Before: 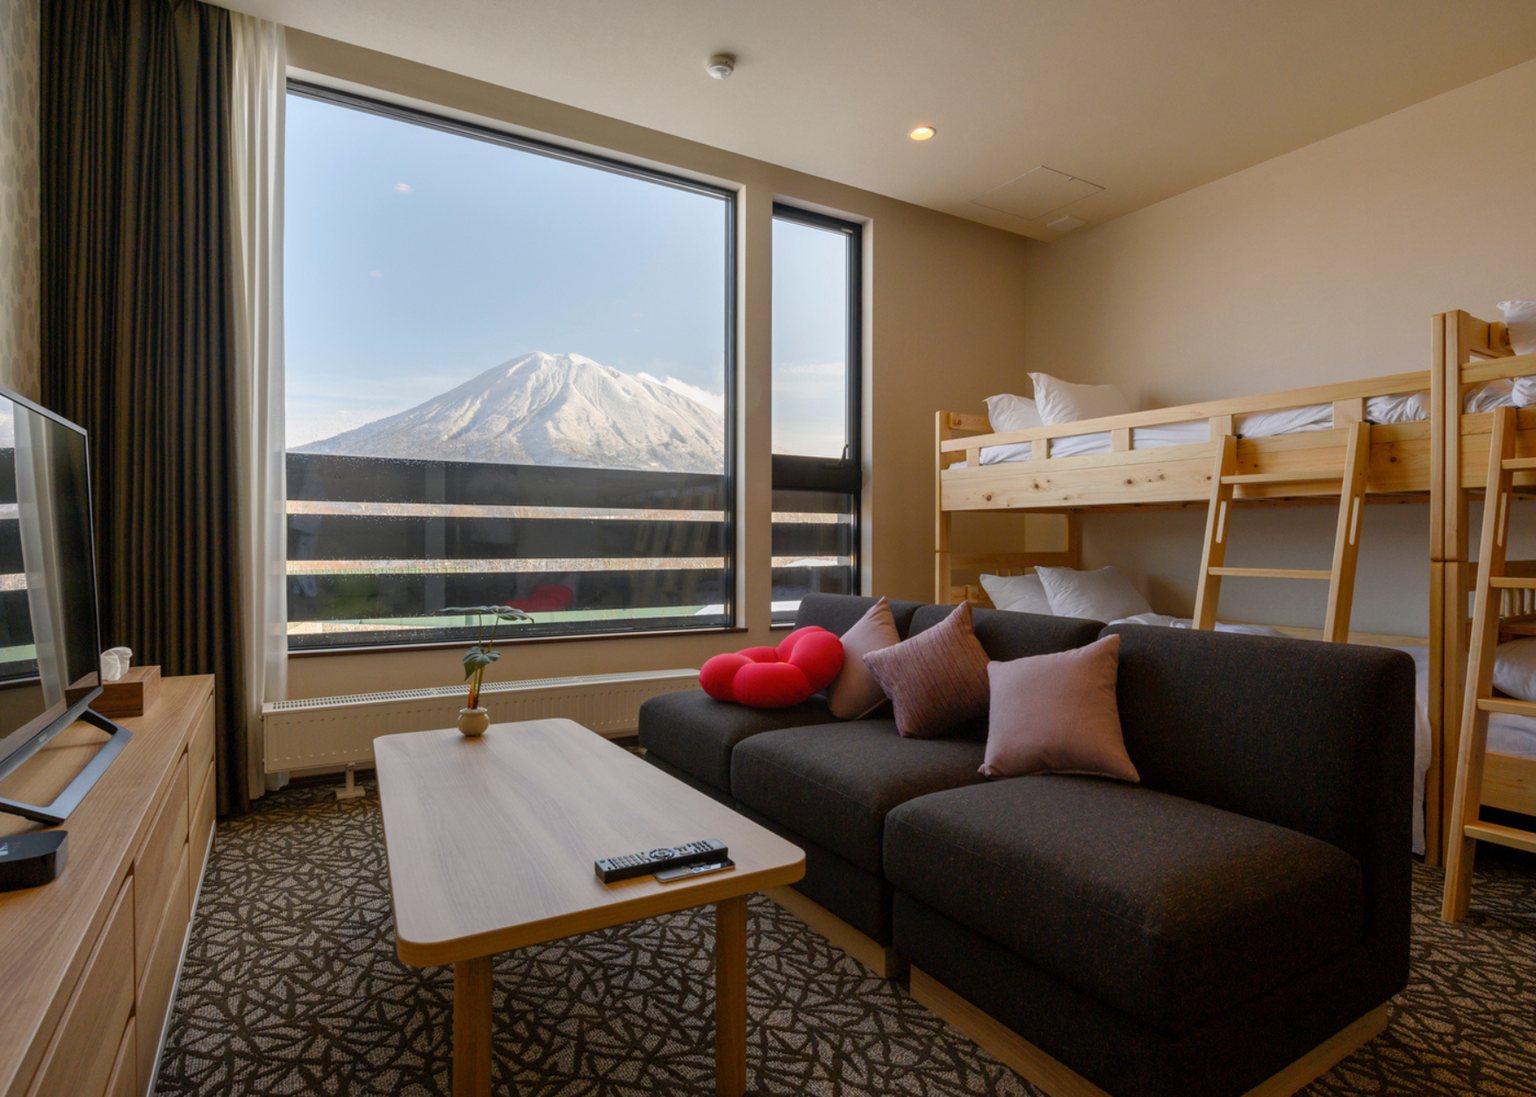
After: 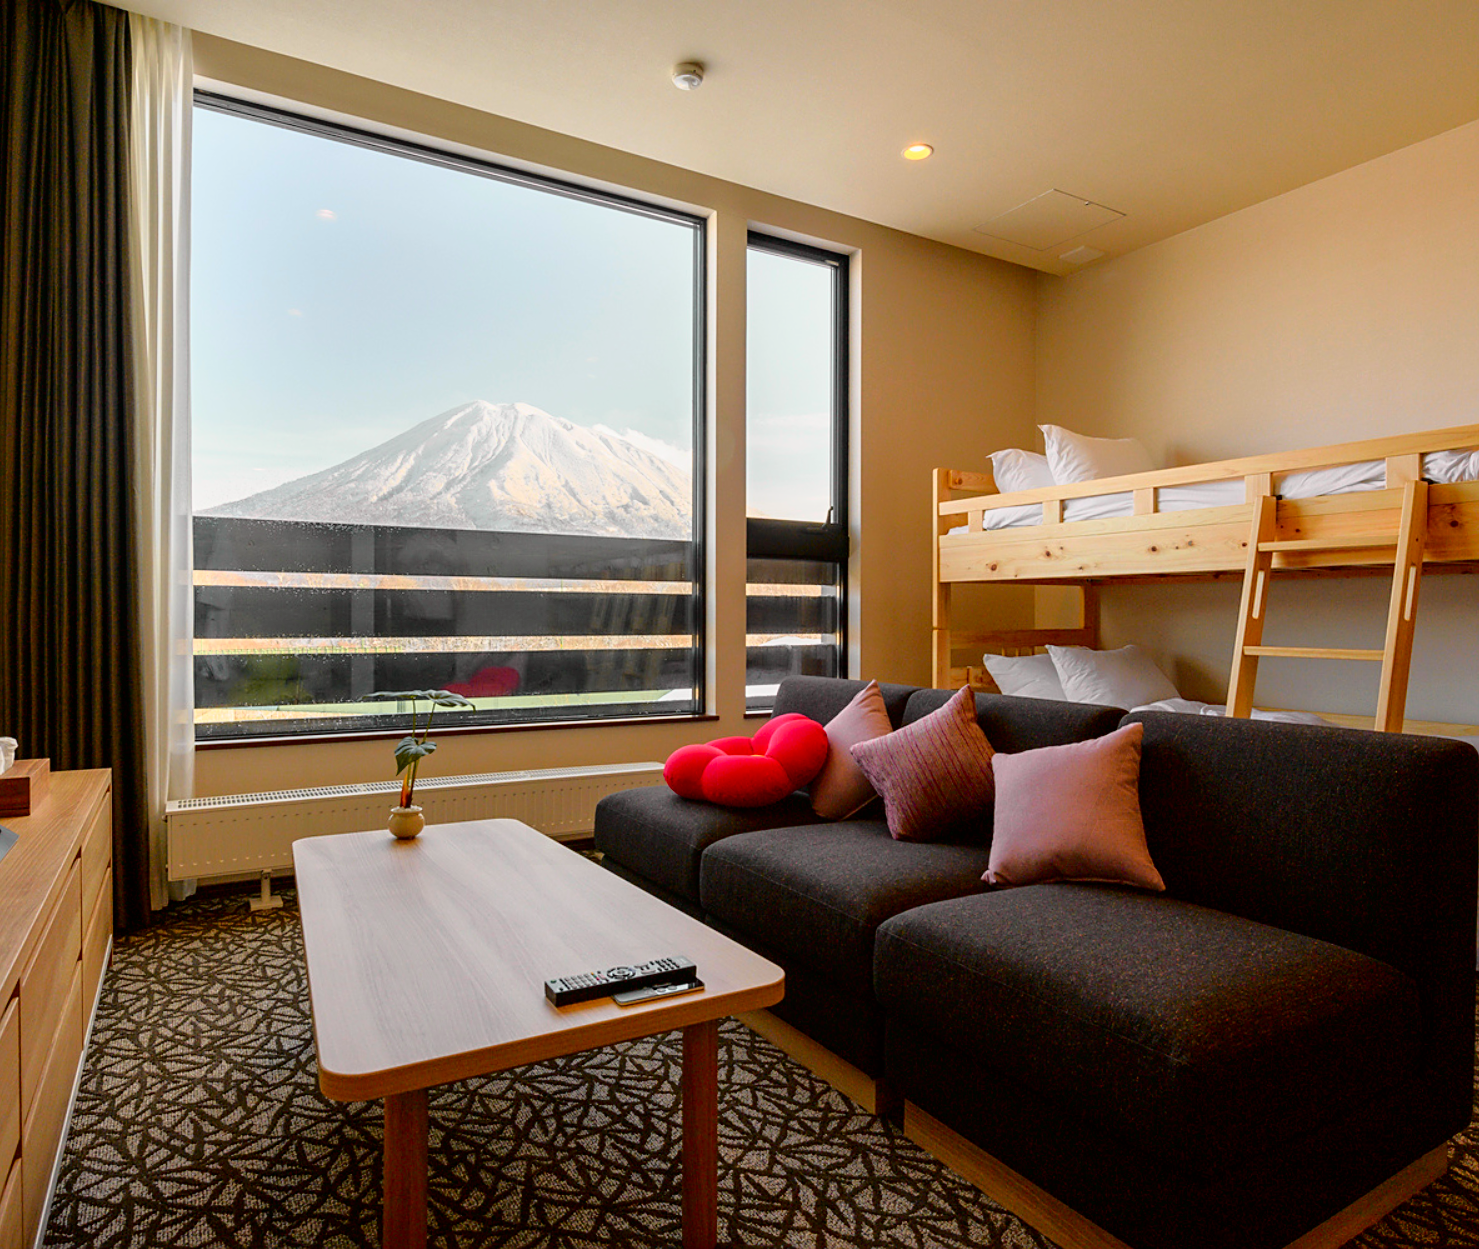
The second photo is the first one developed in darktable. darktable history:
crop: left 7.606%, right 7.848%
tone curve: curves: ch0 [(0, 0) (0.062, 0.023) (0.168, 0.142) (0.359, 0.44) (0.469, 0.544) (0.634, 0.722) (0.839, 0.909) (0.998, 0.978)]; ch1 [(0, 0) (0.437, 0.453) (0.472, 0.47) (0.502, 0.504) (0.527, 0.546) (0.568, 0.619) (0.608, 0.665) (0.669, 0.748) (0.859, 0.899) (1, 1)]; ch2 [(0, 0) (0.33, 0.301) (0.421, 0.443) (0.473, 0.501) (0.504, 0.504) (0.535, 0.564) (0.575, 0.625) (0.608, 0.676) (1, 1)], color space Lab, independent channels, preserve colors none
sharpen: radius 1.918
